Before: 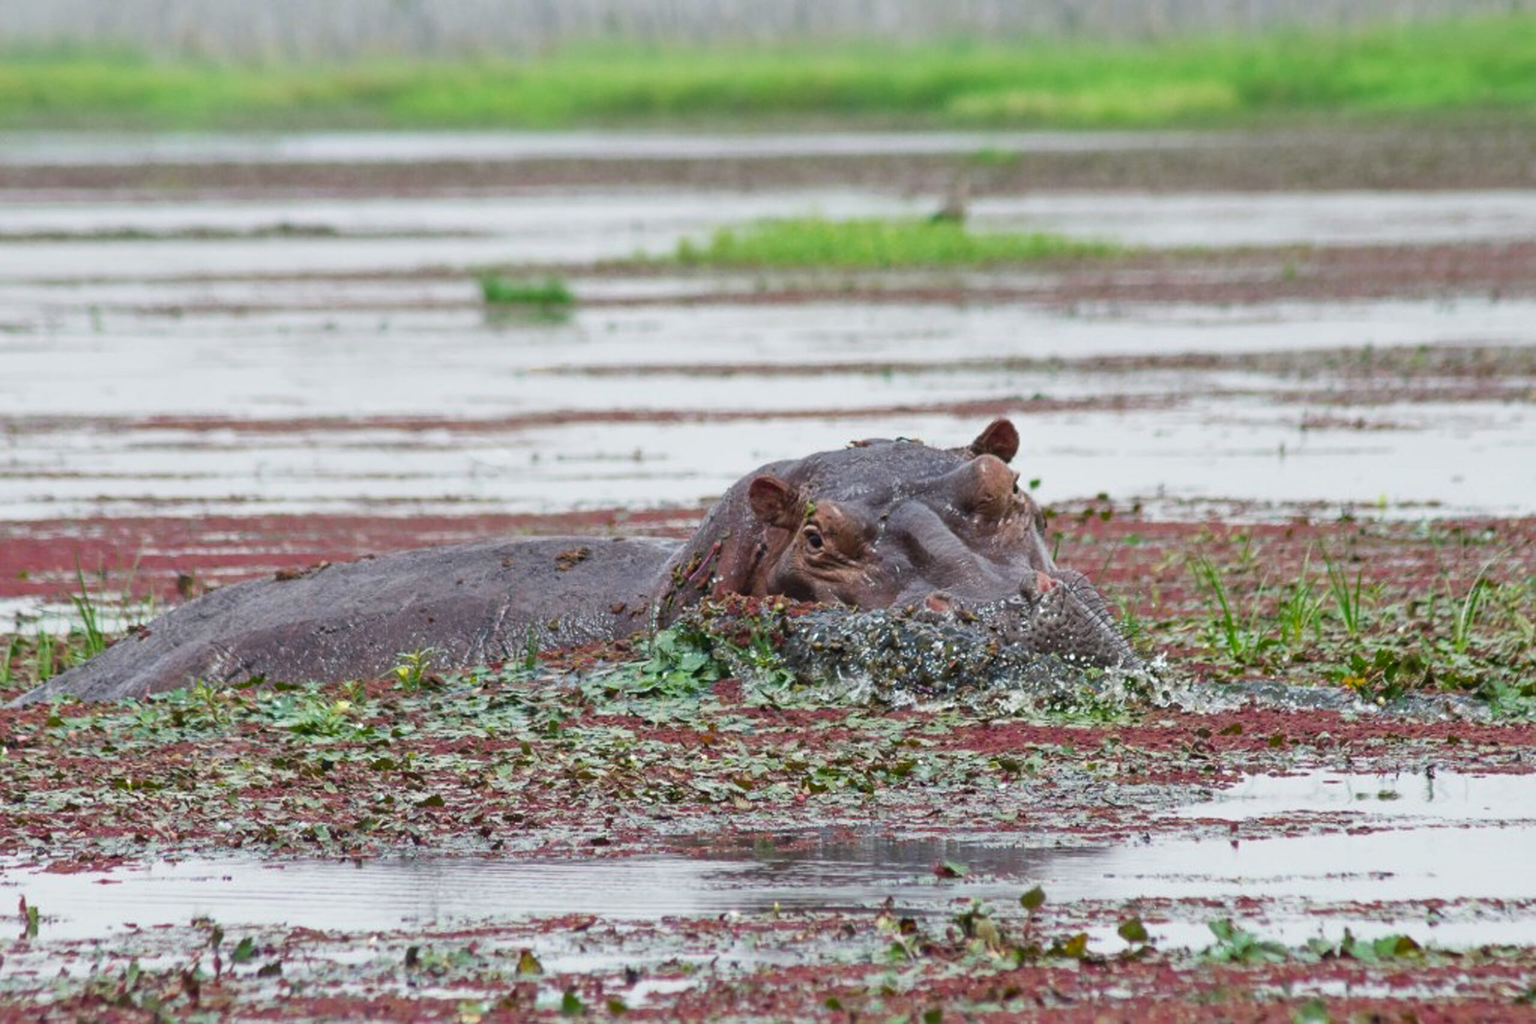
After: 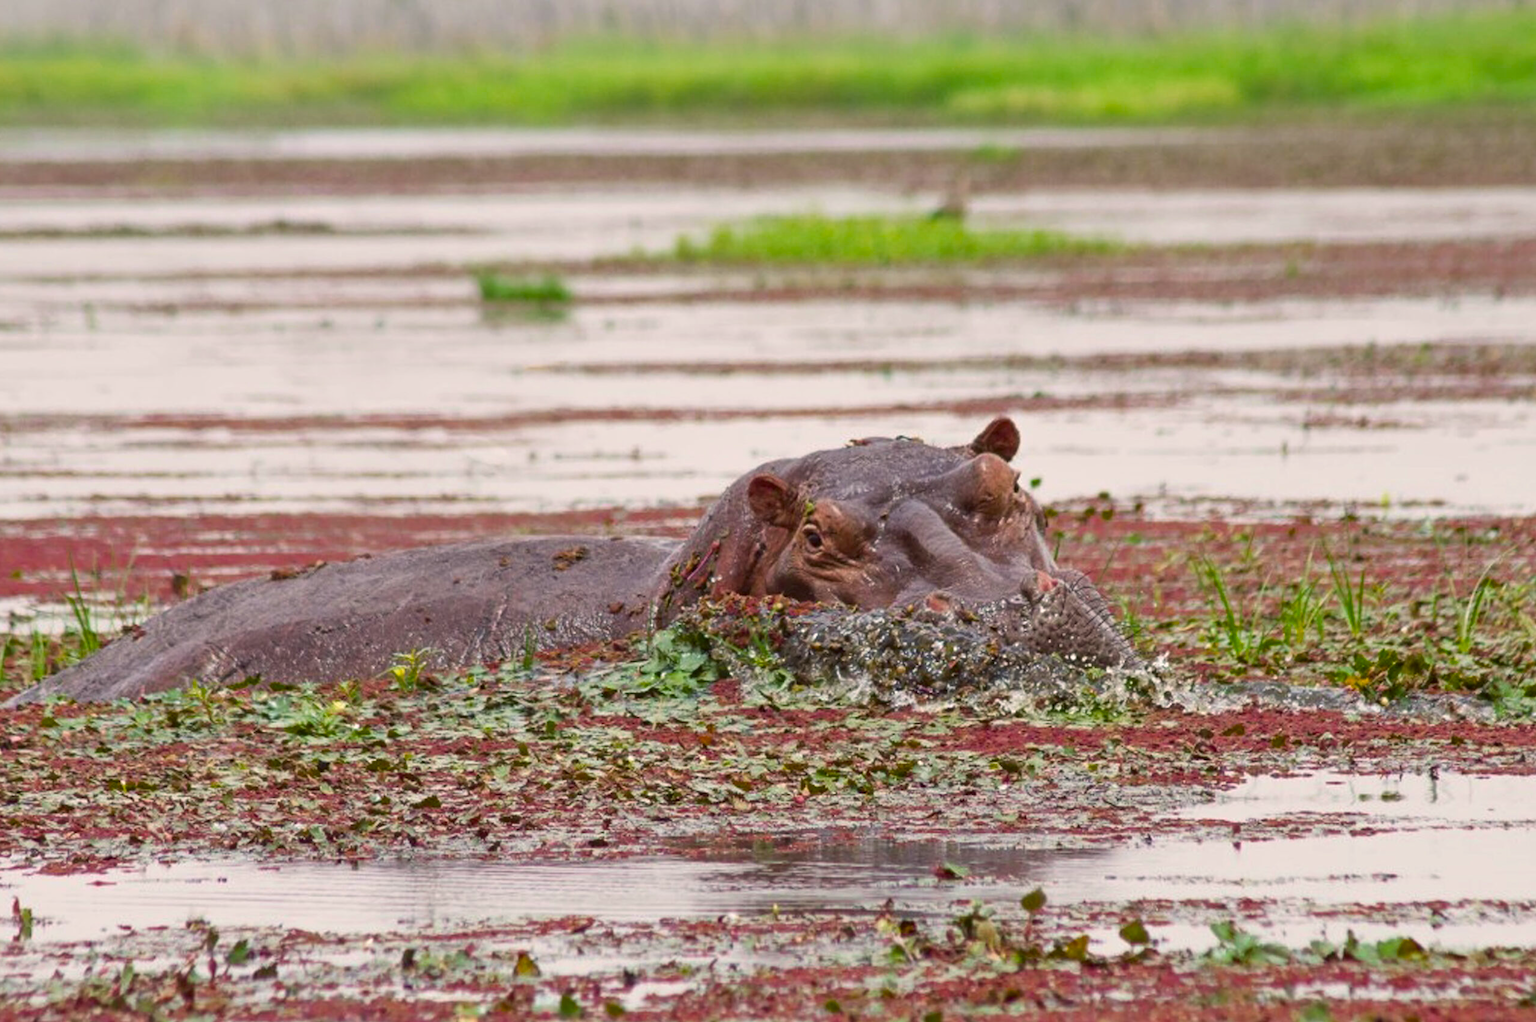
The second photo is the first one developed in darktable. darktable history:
color correction: highlights a* 6.27, highlights b* 8.19, shadows a* 5.94, shadows b* 7.23, saturation 0.9
color balance rgb: perceptual saturation grading › global saturation 20%, global vibrance 20%
crop: left 0.434%, top 0.485%, right 0.244%, bottom 0.386%
